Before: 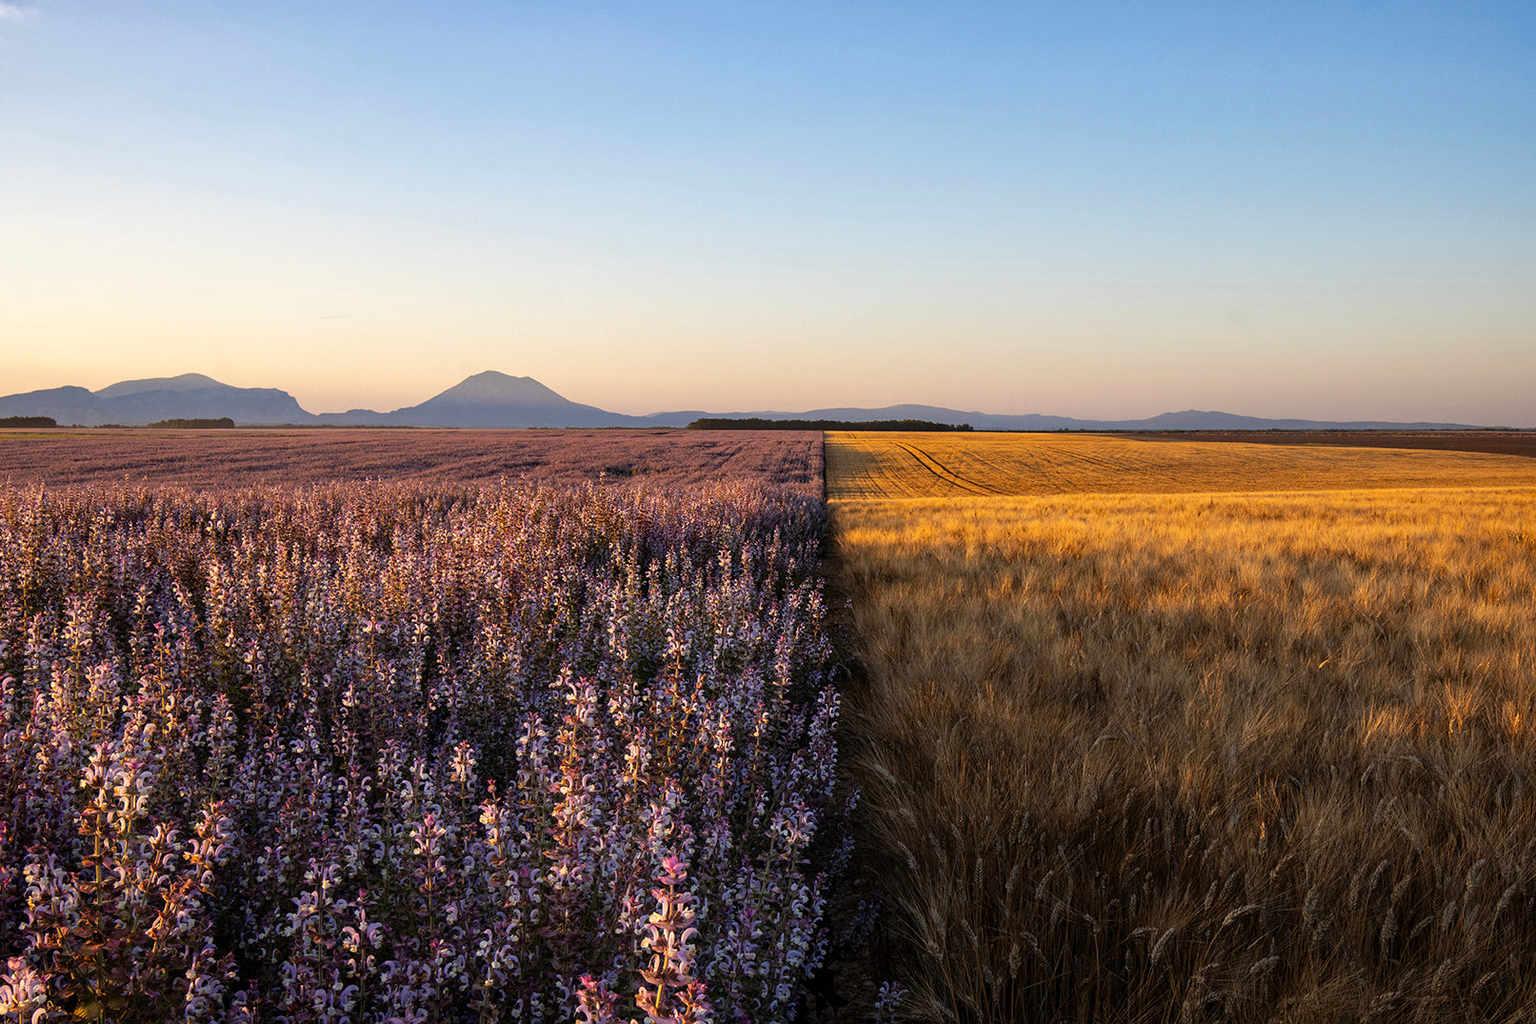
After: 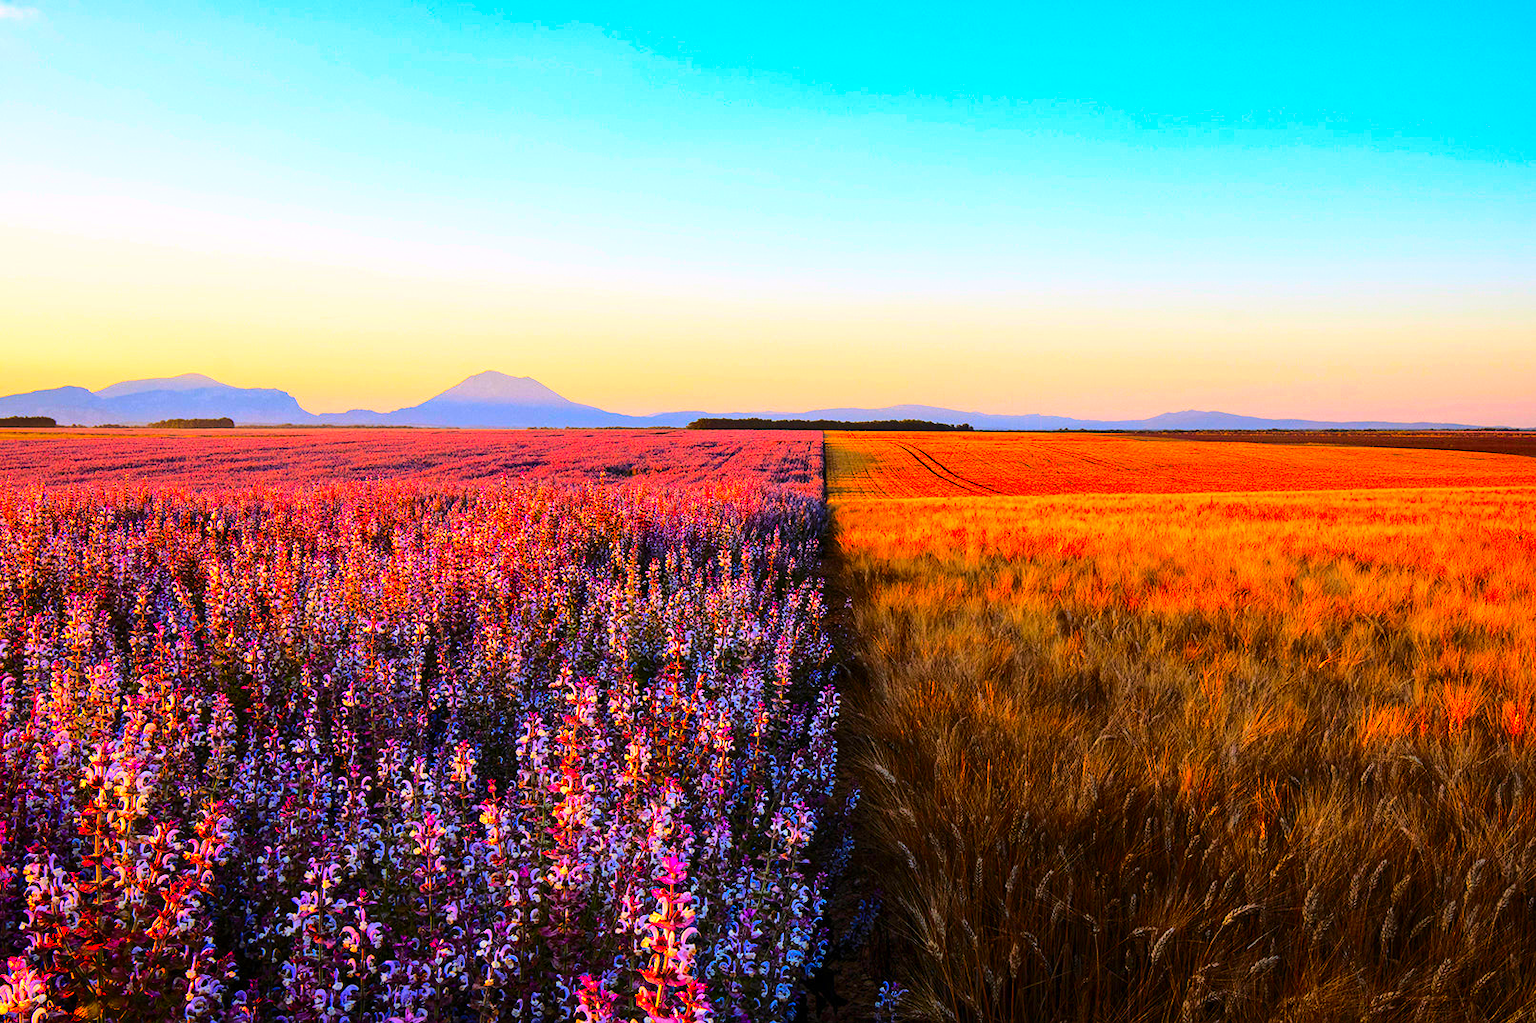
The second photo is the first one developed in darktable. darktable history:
base curve: curves: ch0 [(0, 0) (0.032, 0.037) (0.105, 0.228) (0.435, 0.76) (0.856, 0.983) (1, 1)]
color correction: highlights a* 1.59, highlights b* -1.7, saturation 2.48
